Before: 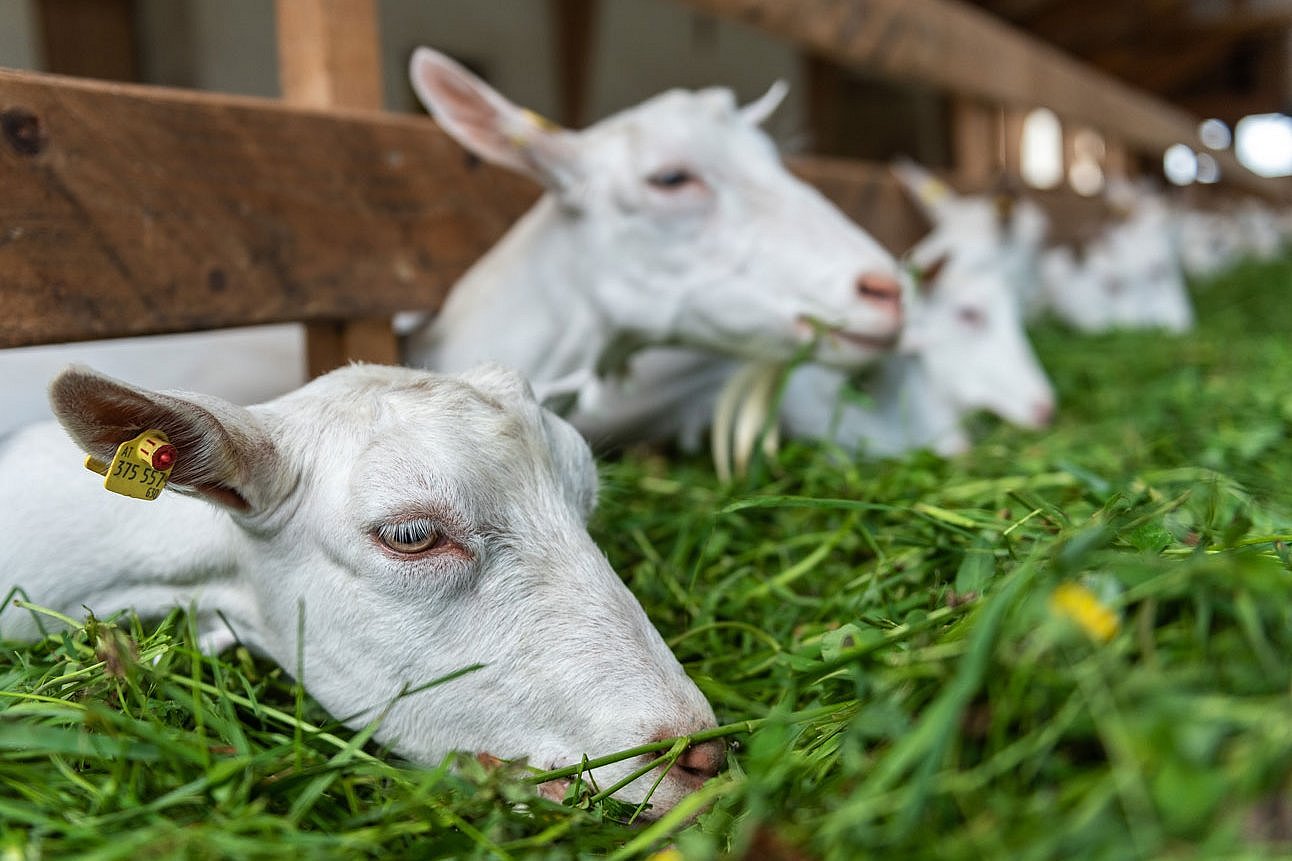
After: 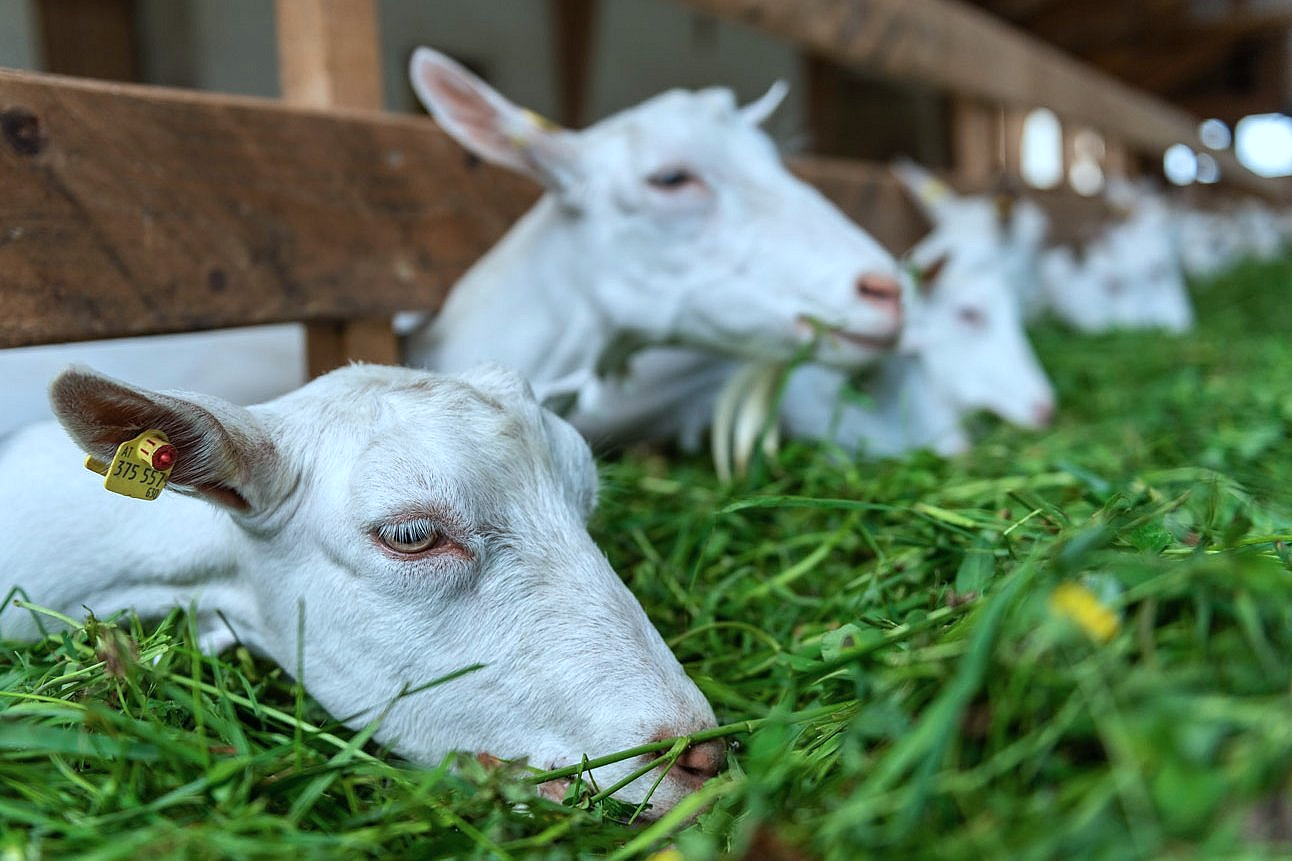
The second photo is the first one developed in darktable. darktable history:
color calibration: illuminant F (fluorescent), F source F9 (Cool White Deluxe 4150 K) – high CRI, x 0.374, y 0.373, temperature 4150.76 K
